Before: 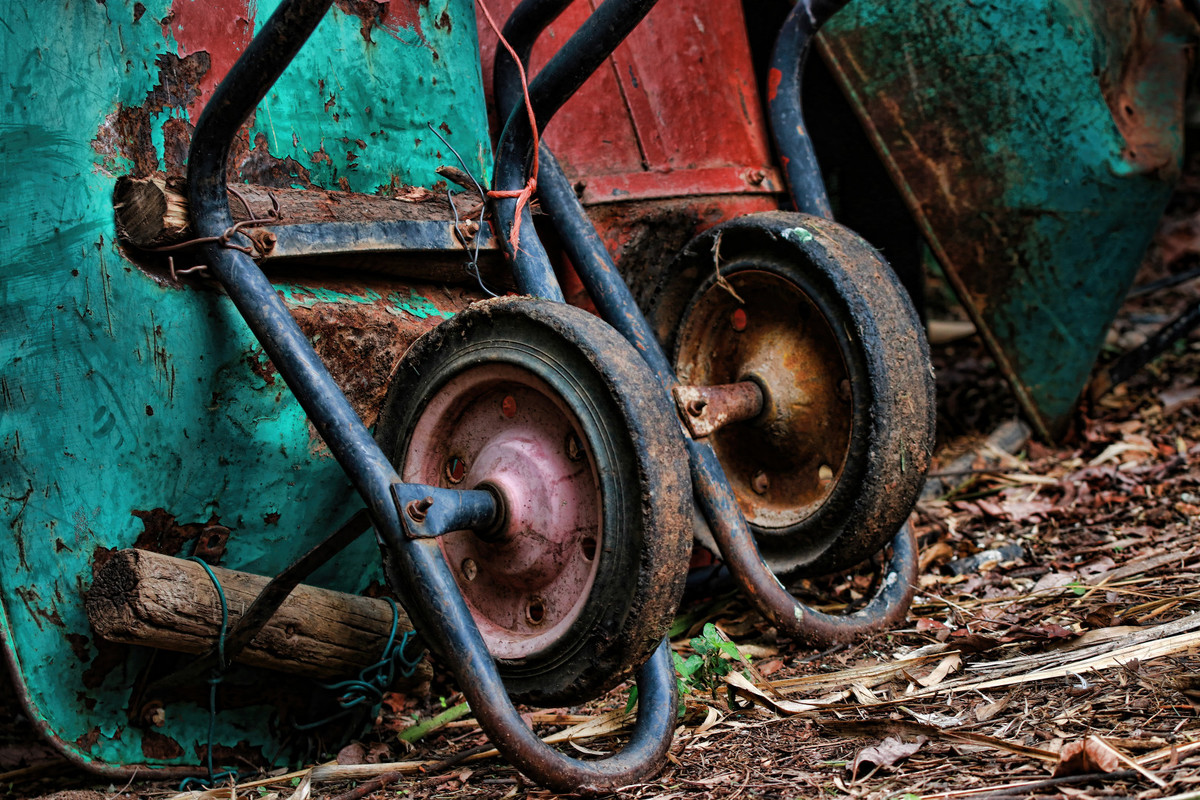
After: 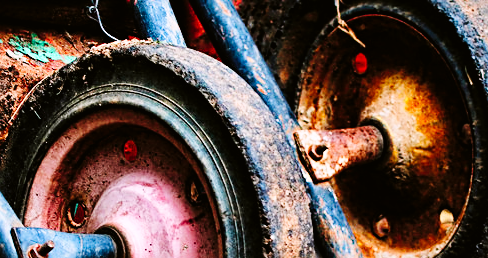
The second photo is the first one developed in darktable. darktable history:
crop: left 31.662%, top 32.038%, right 27.666%, bottom 35.593%
base curve: curves: ch0 [(0, 0) (0, 0) (0.002, 0.001) (0.008, 0.003) (0.019, 0.011) (0.037, 0.037) (0.064, 0.11) (0.102, 0.232) (0.152, 0.379) (0.216, 0.524) (0.296, 0.665) (0.394, 0.789) (0.512, 0.881) (0.651, 0.945) (0.813, 0.986) (1, 1)], preserve colors none
color correction: highlights a* 2.94, highlights b* -1.62, shadows a* -0.097, shadows b* 2.46, saturation 0.984
contrast brightness saturation: contrast 0.031, brightness 0.058, saturation 0.131
sharpen: on, module defaults
